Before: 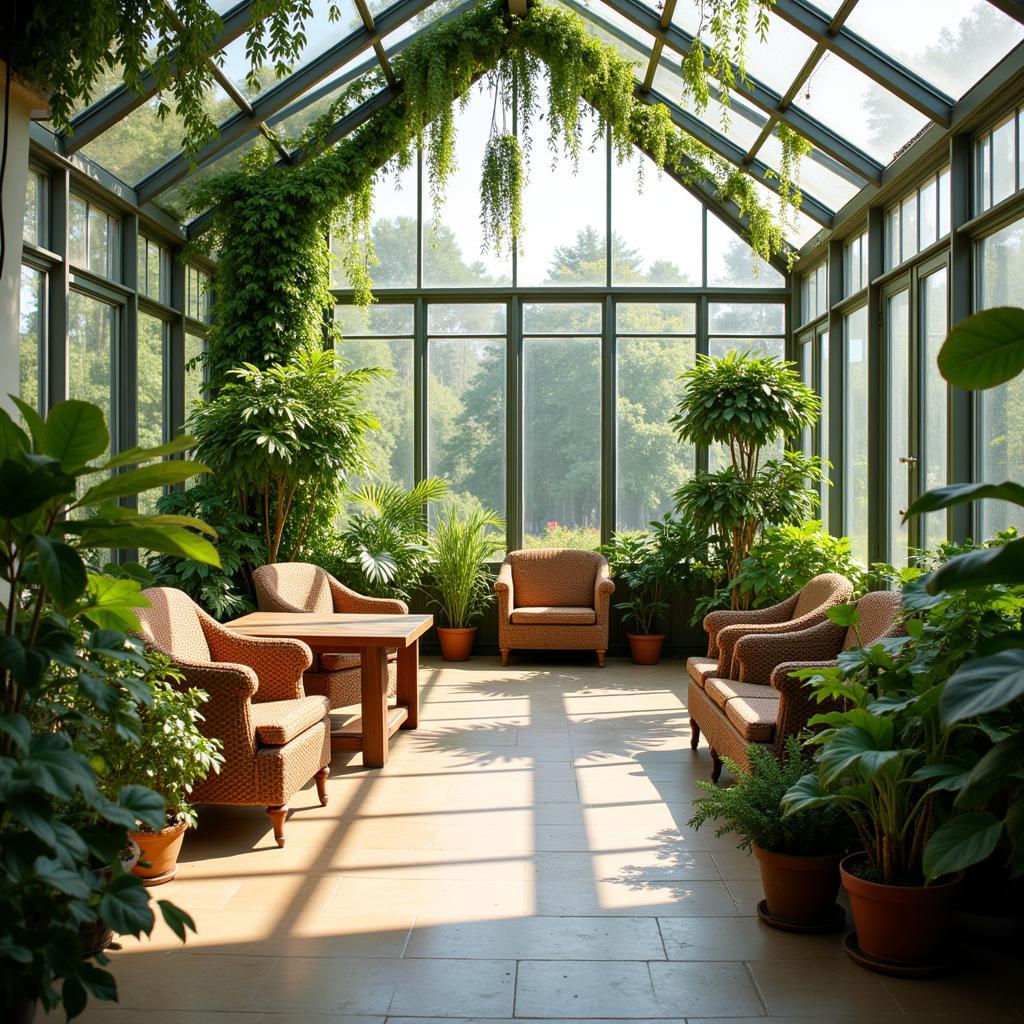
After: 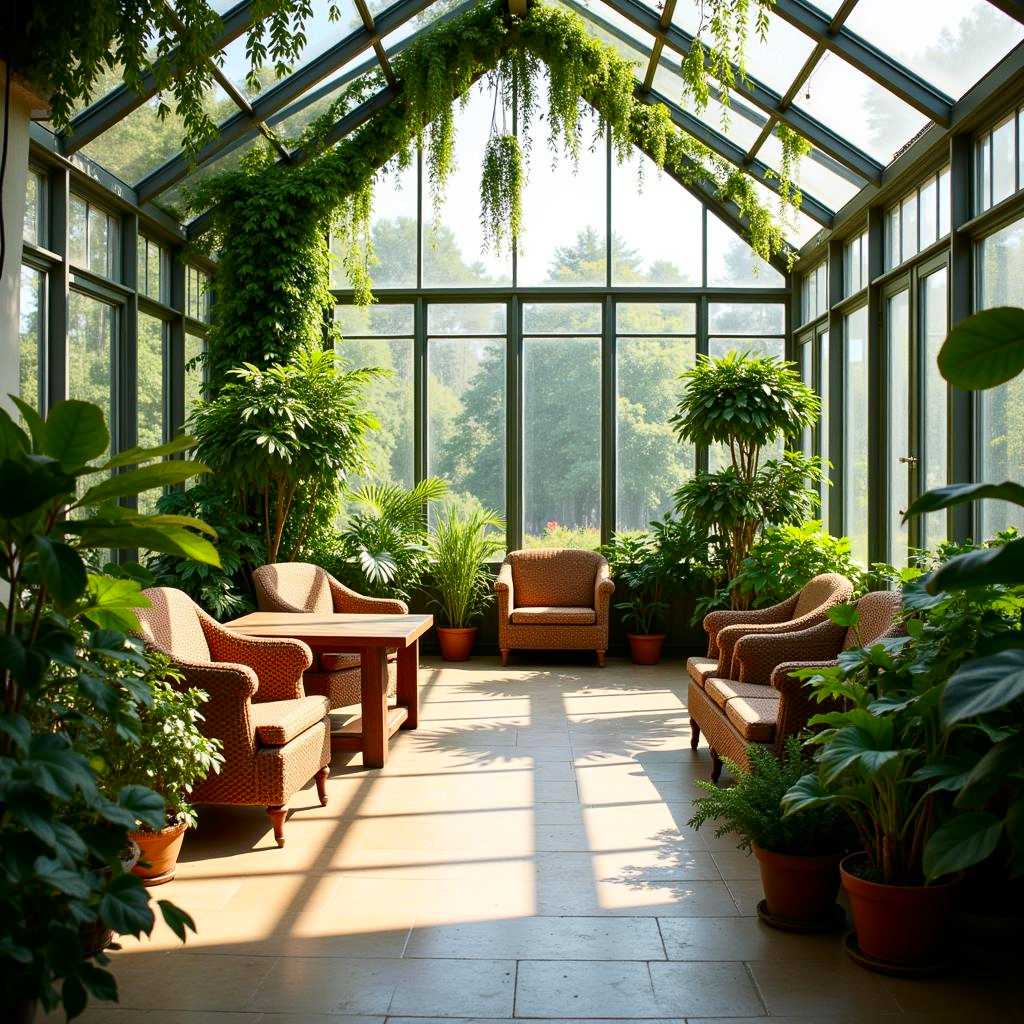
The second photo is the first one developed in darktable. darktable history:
contrast brightness saturation: contrast 0.152, brightness -0.012, saturation 0.097
